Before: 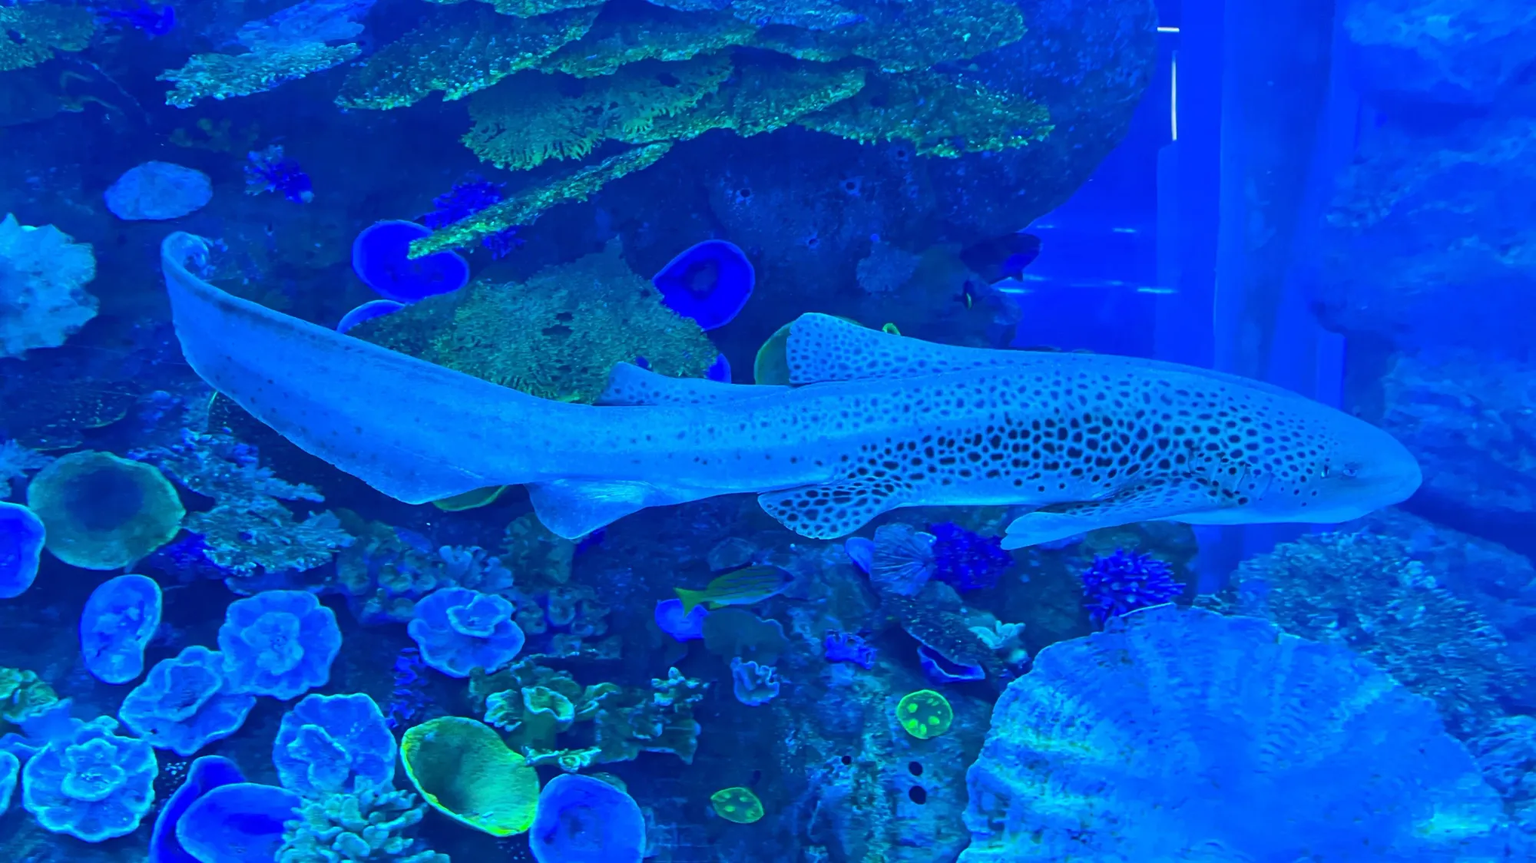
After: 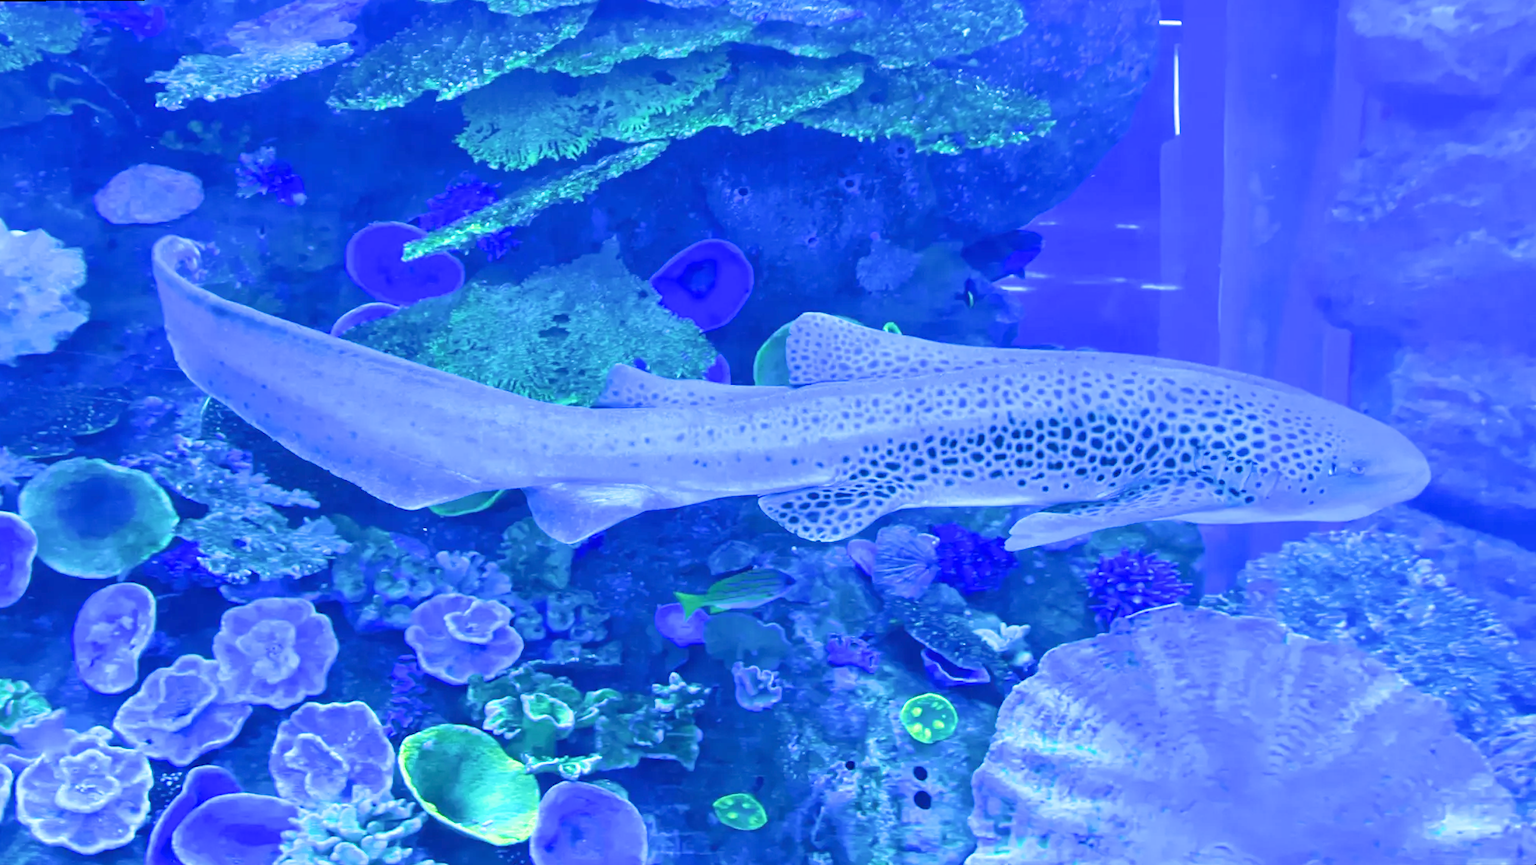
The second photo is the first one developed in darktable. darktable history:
exposure: black level correction 0, exposure 1.388 EV, compensate exposure bias true, compensate highlight preservation false
filmic rgb: black relative exposure -5.83 EV, white relative exposure 3.4 EV, hardness 3.68
rotate and perspective: rotation -0.45°, automatic cropping original format, crop left 0.008, crop right 0.992, crop top 0.012, crop bottom 0.988
